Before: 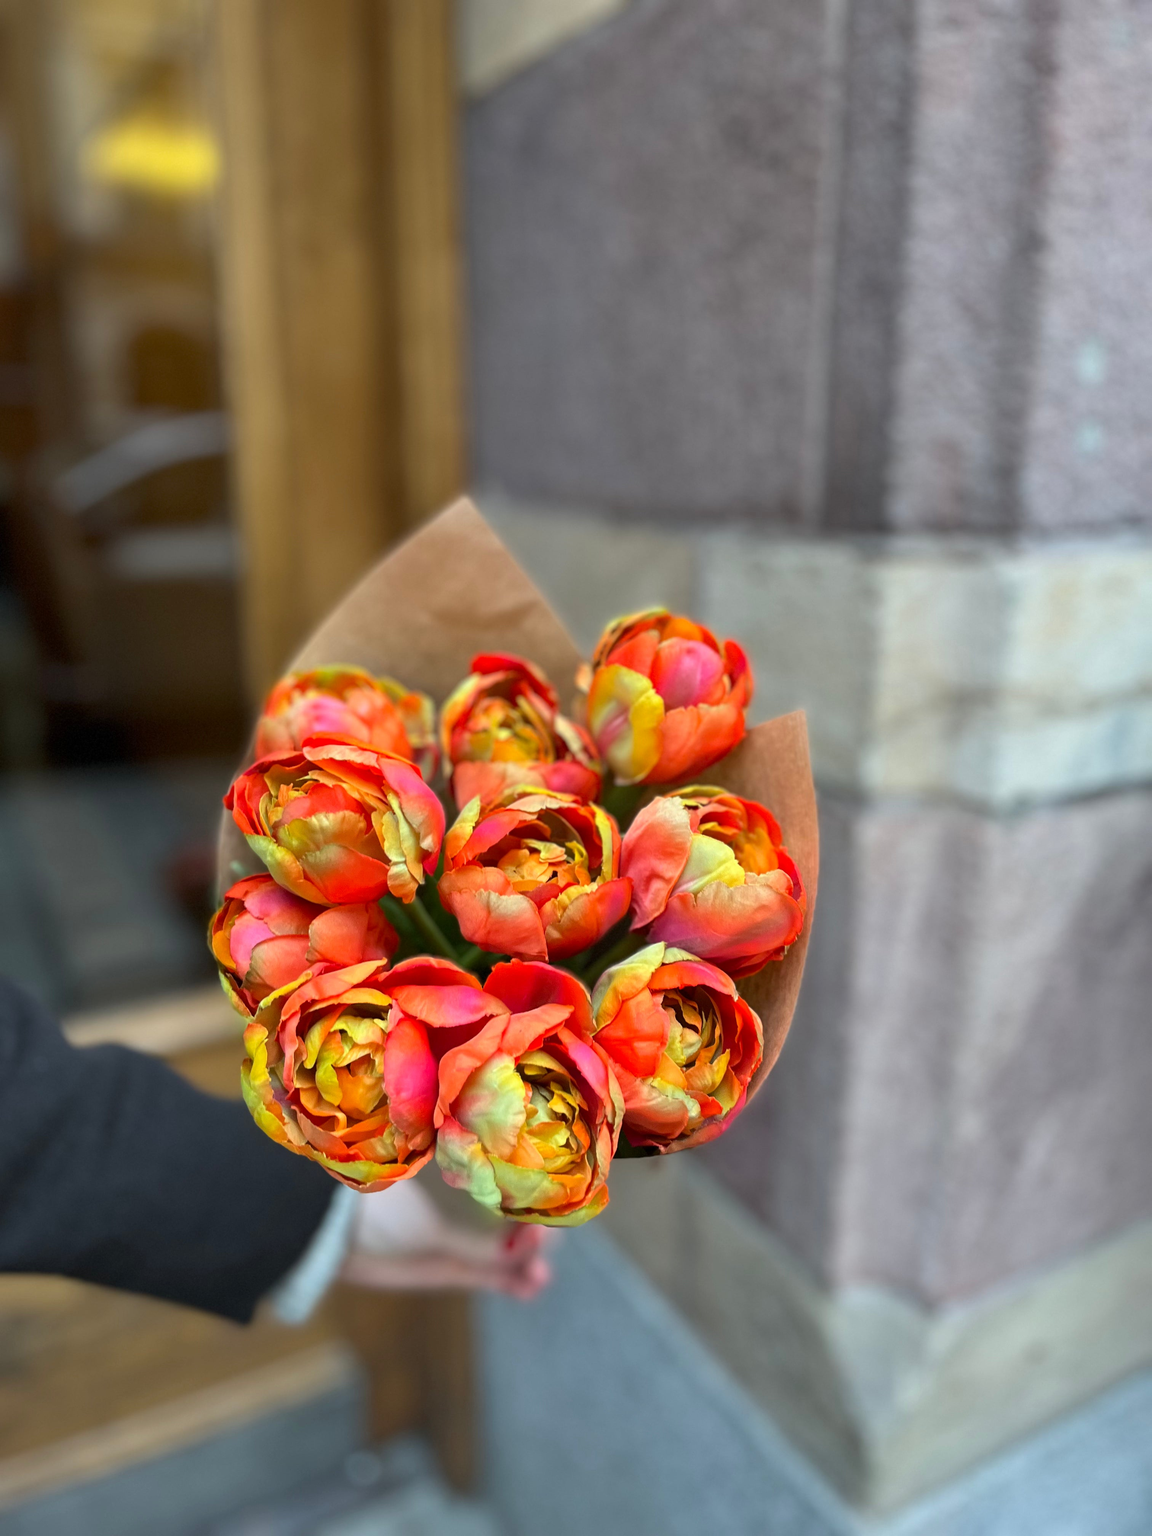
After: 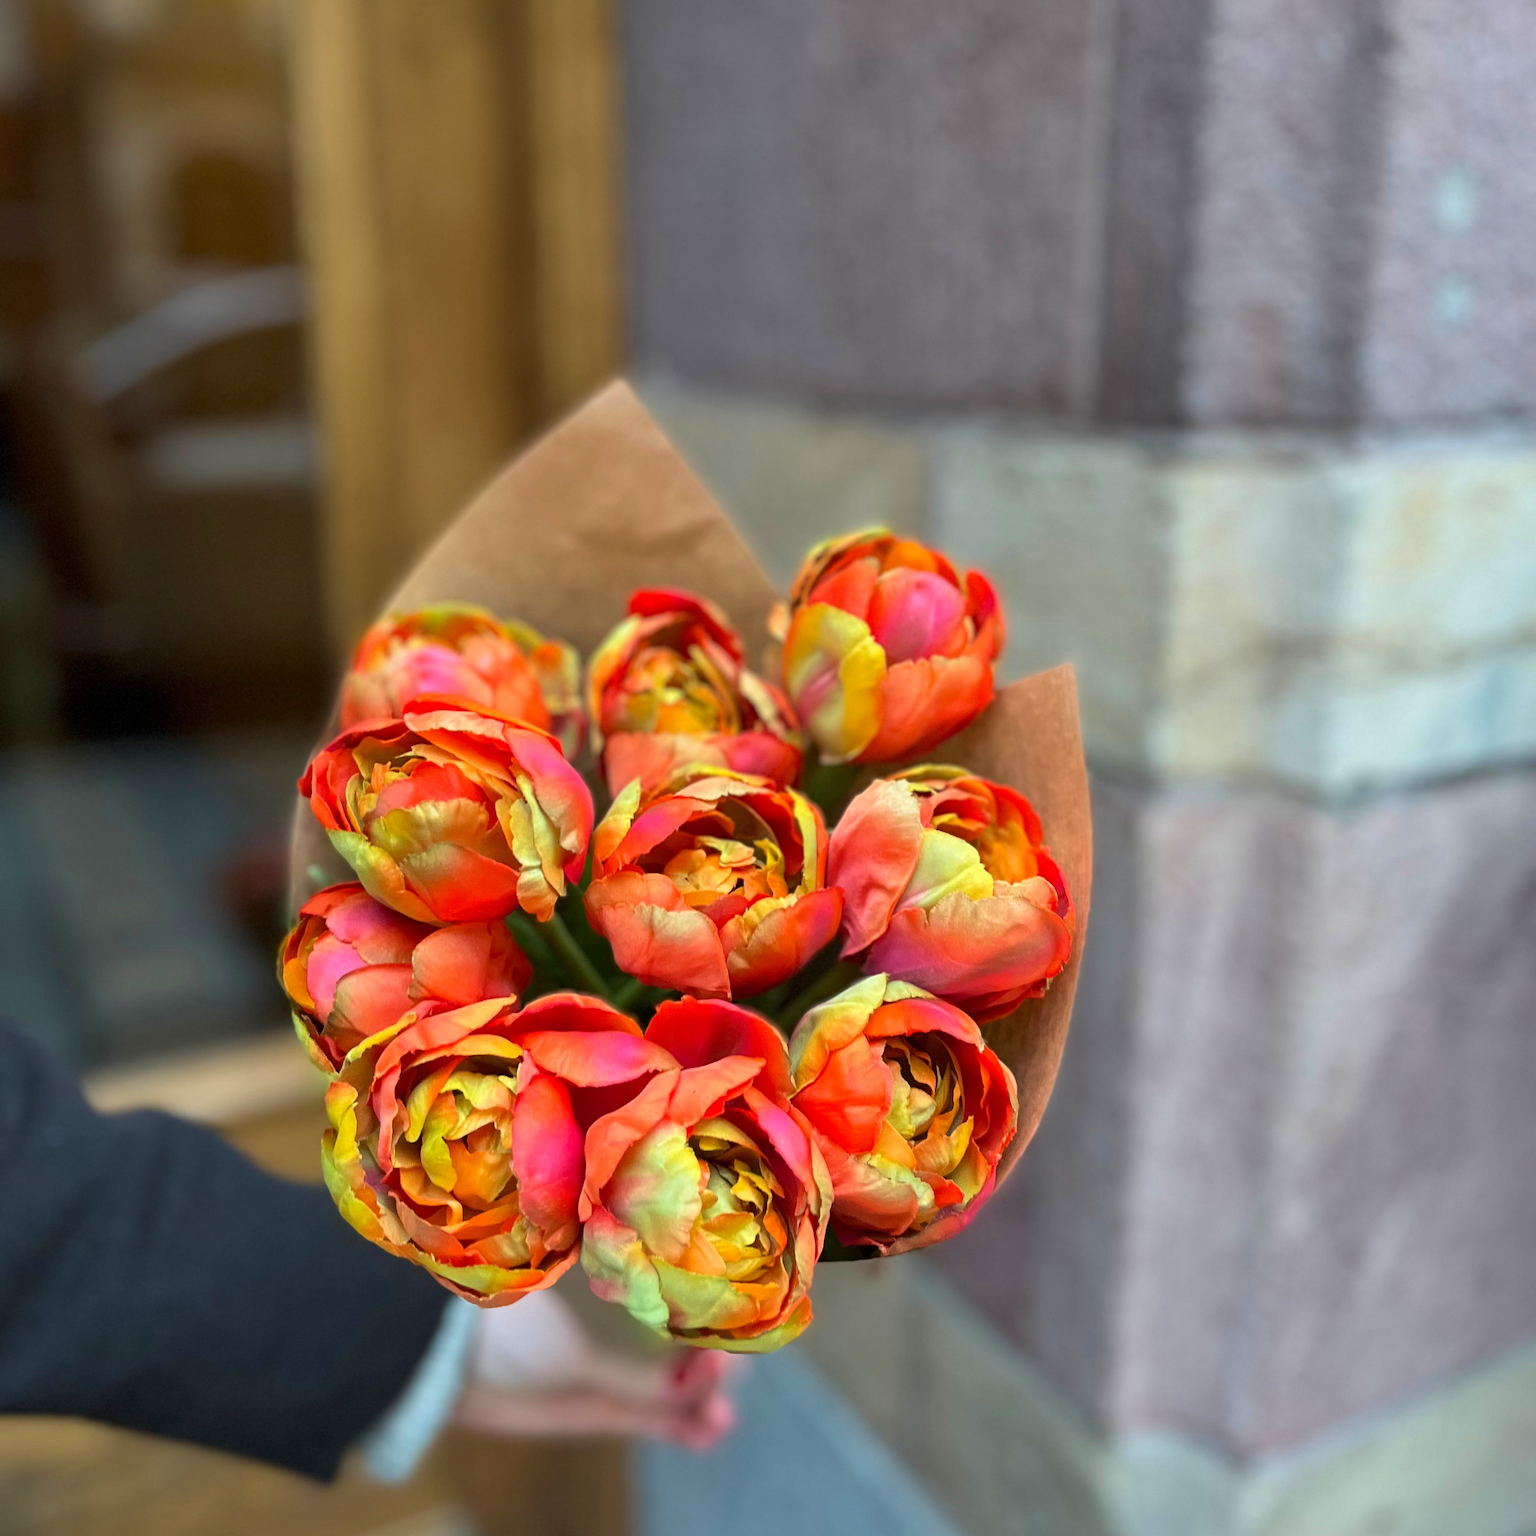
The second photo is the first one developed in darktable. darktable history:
velvia: strength 27%
crop: top 13.819%, bottom 11.169%
